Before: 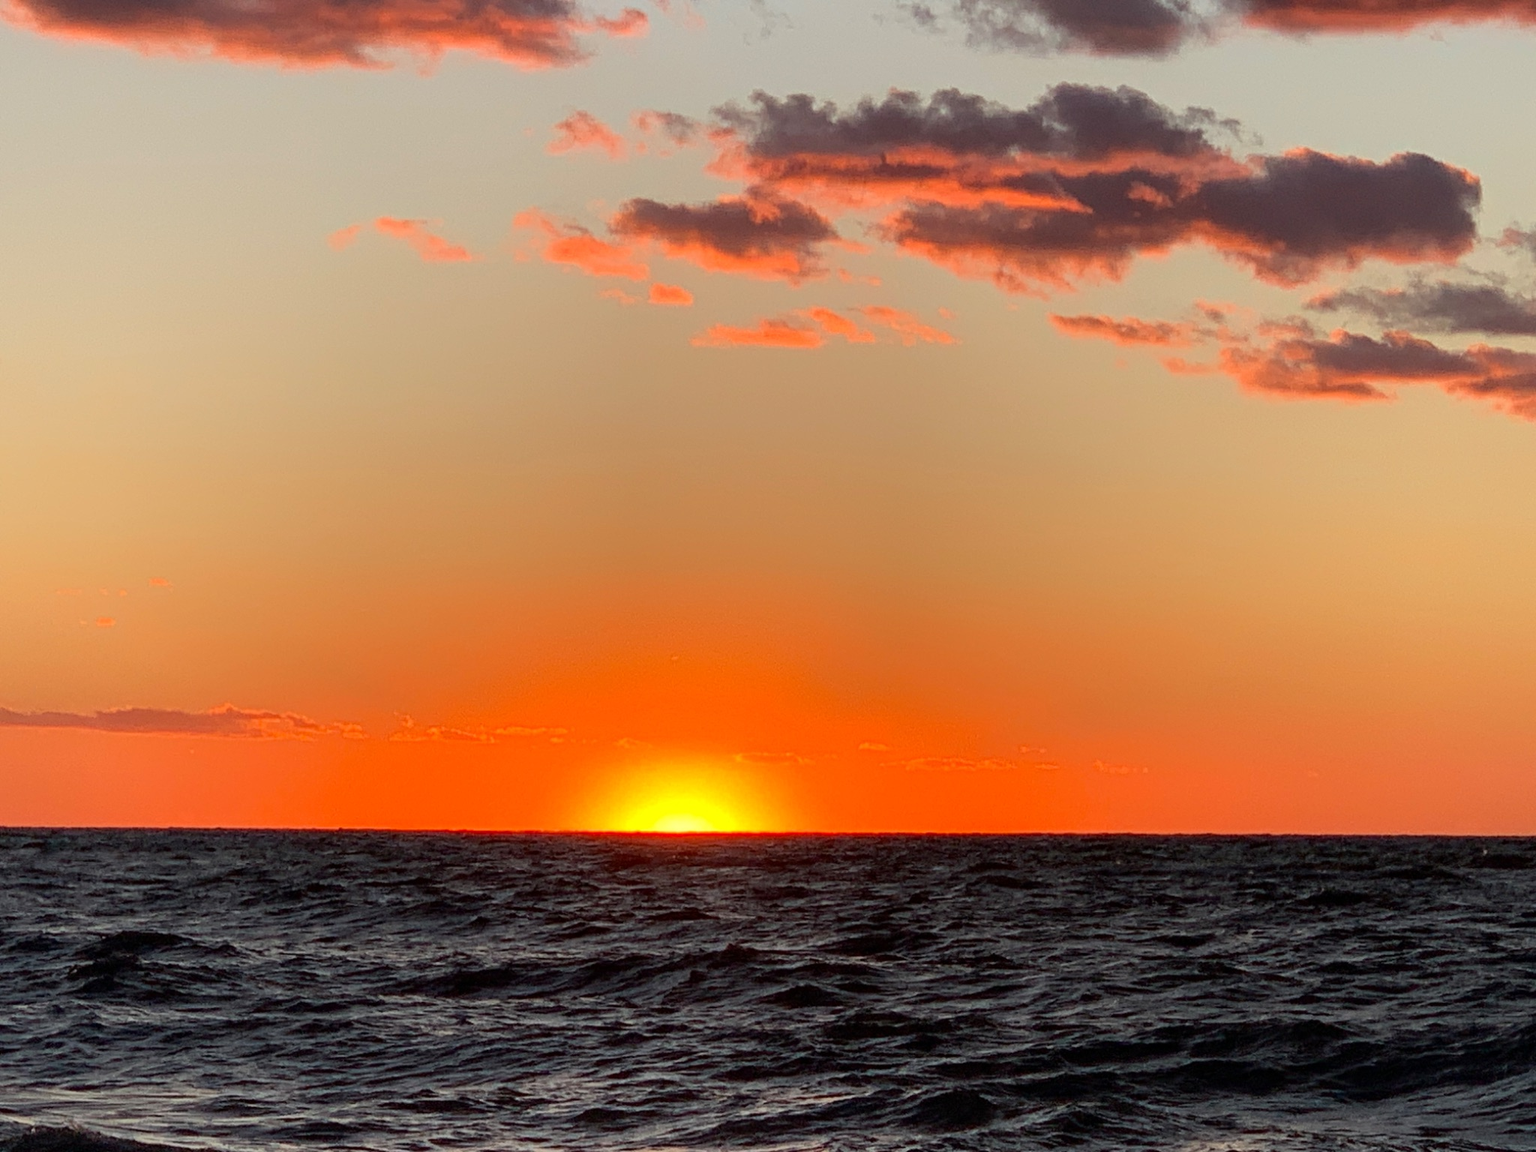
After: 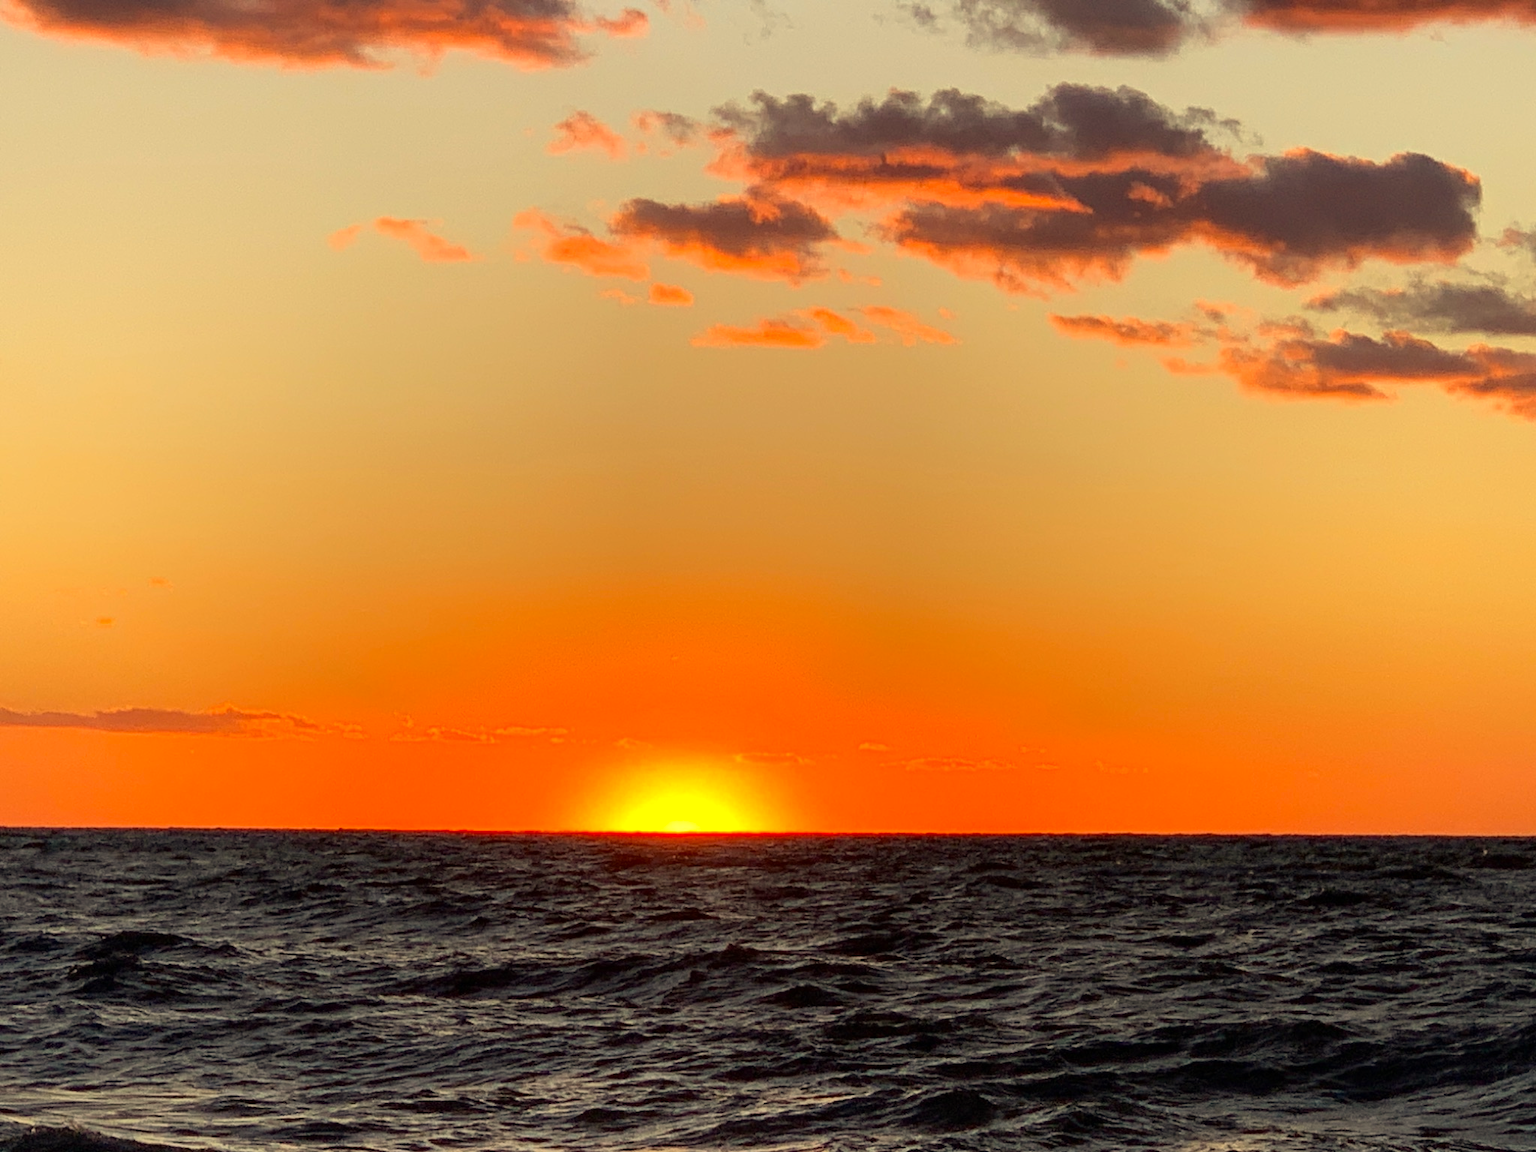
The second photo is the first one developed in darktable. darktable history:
color correction: highlights a* 2.71, highlights b* 22.8
exposure: exposure 0.201 EV, compensate highlight preservation false
